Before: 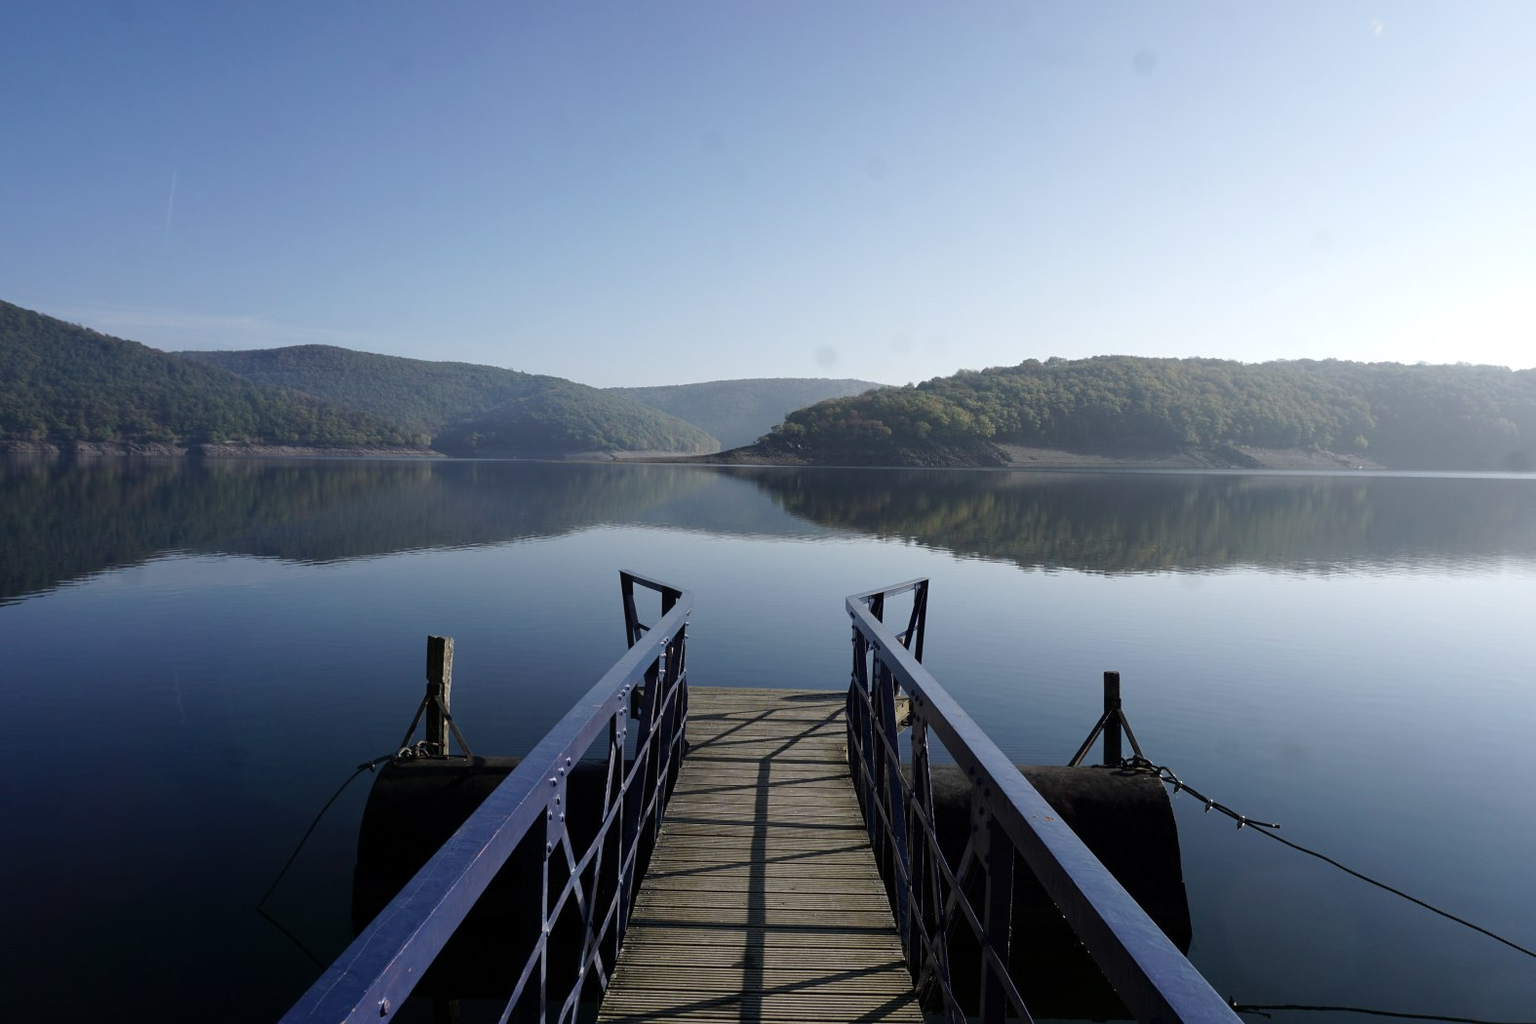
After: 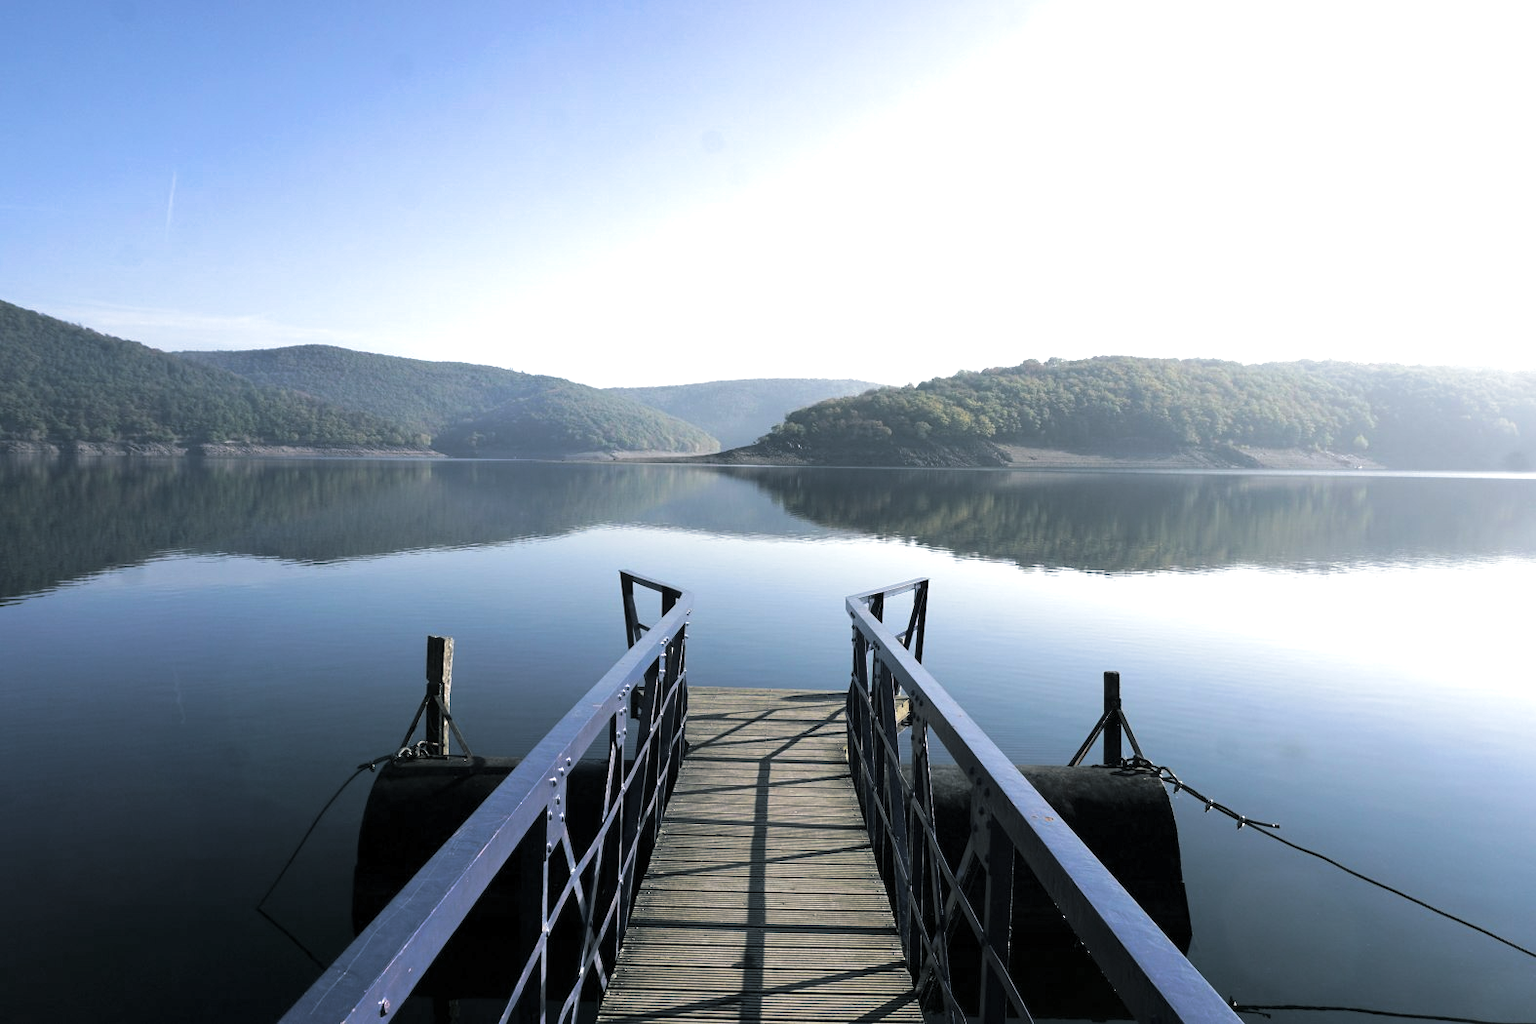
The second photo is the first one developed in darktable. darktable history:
exposure: exposure 1 EV, compensate highlight preservation false
split-toning: shadows › hue 201.6°, shadows › saturation 0.16, highlights › hue 50.4°, highlights › saturation 0.2, balance -49.9
